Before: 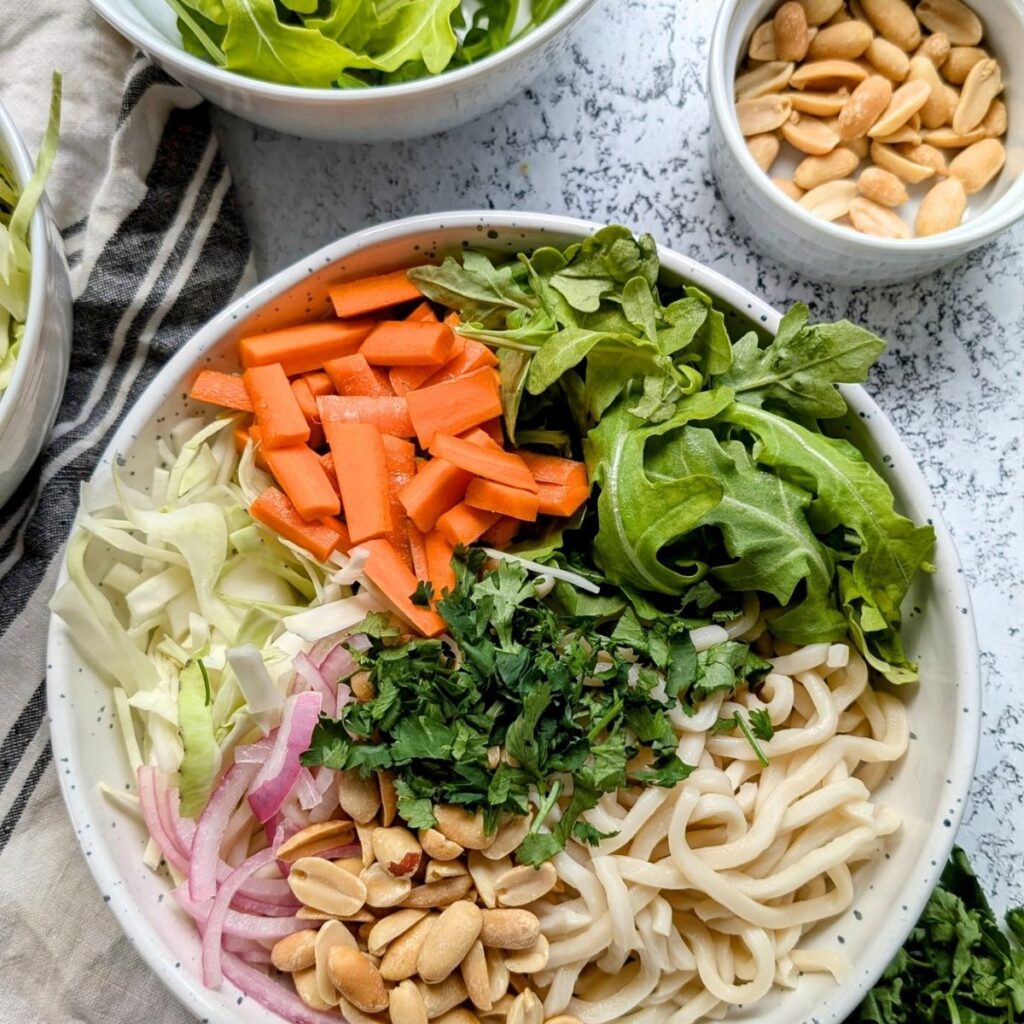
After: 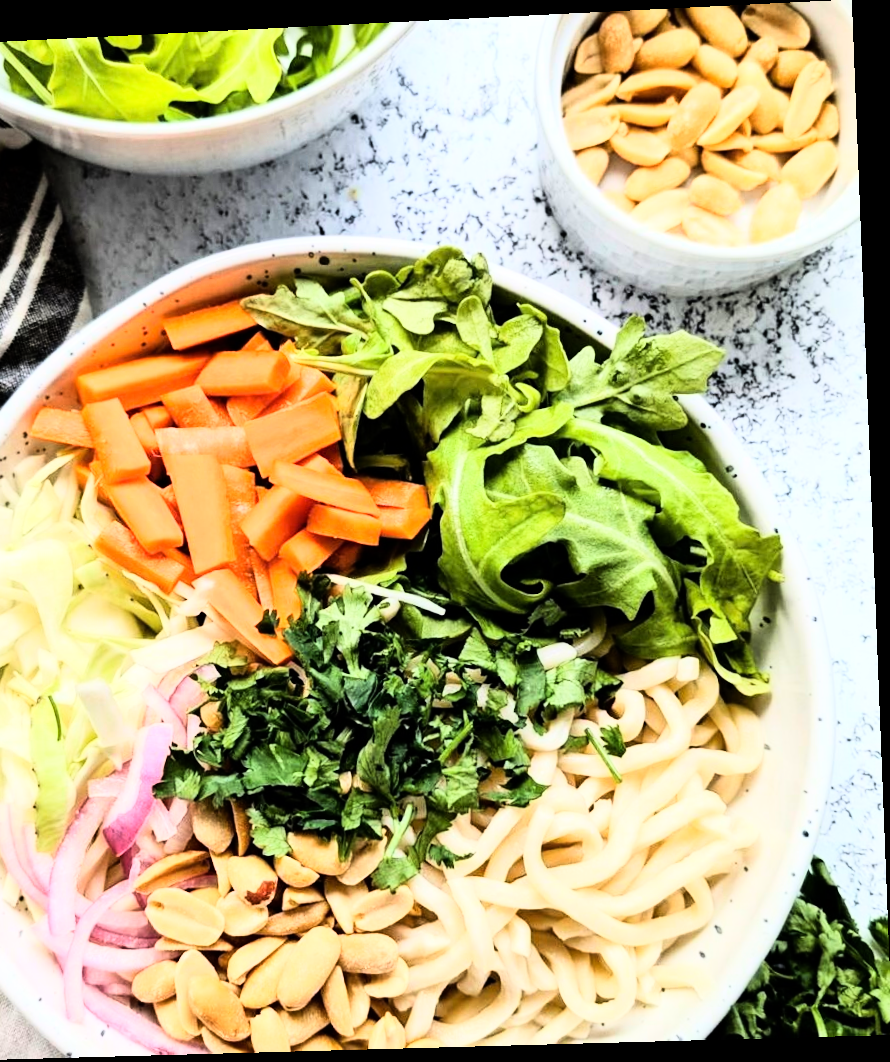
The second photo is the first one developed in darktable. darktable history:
rotate and perspective: rotation -2.22°, lens shift (horizontal) -0.022, automatic cropping off
crop: left 16.145%
rgb curve: curves: ch0 [(0, 0) (0.21, 0.15) (0.24, 0.21) (0.5, 0.75) (0.75, 0.96) (0.89, 0.99) (1, 1)]; ch1 [(0, 0.02) (0.21, 0.13) (0.25, 0.2) (0.5, 0.67) (0.75, 0.9) (0.89, 0.97) (1, 1)]; ch2 [(0, 0.02) (0.21, 0.13) (0.25, 0.2) (0.5, 0.67) (0.75, 0.9) (0.89, 0.97) (1, 1)], compensate middle gray true
